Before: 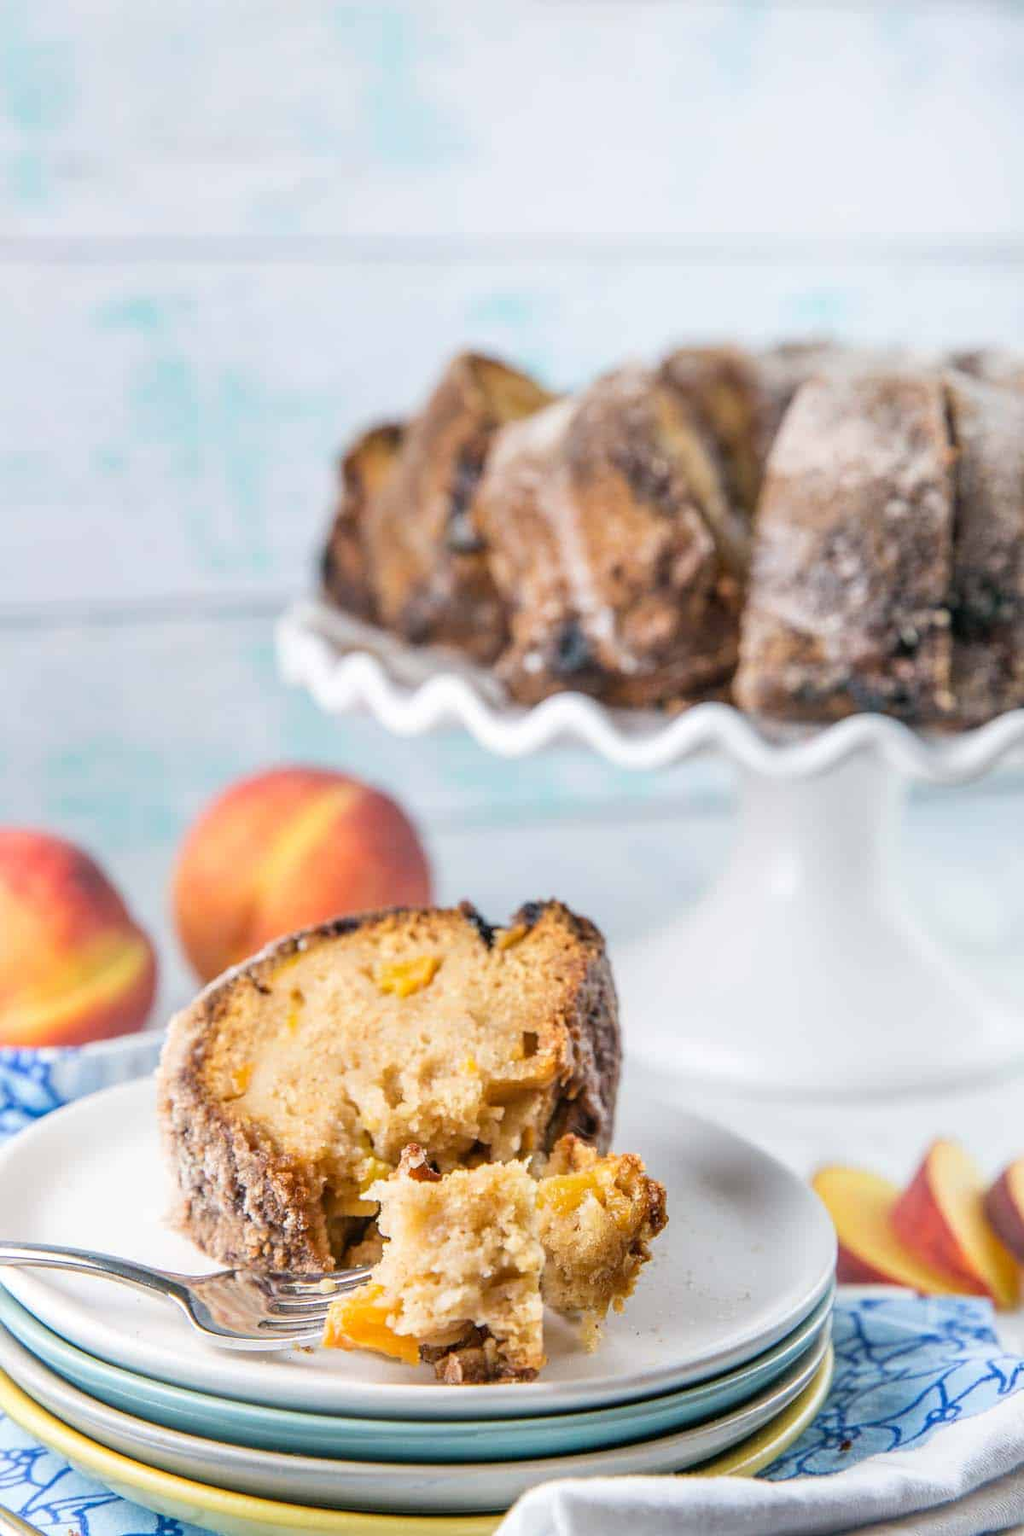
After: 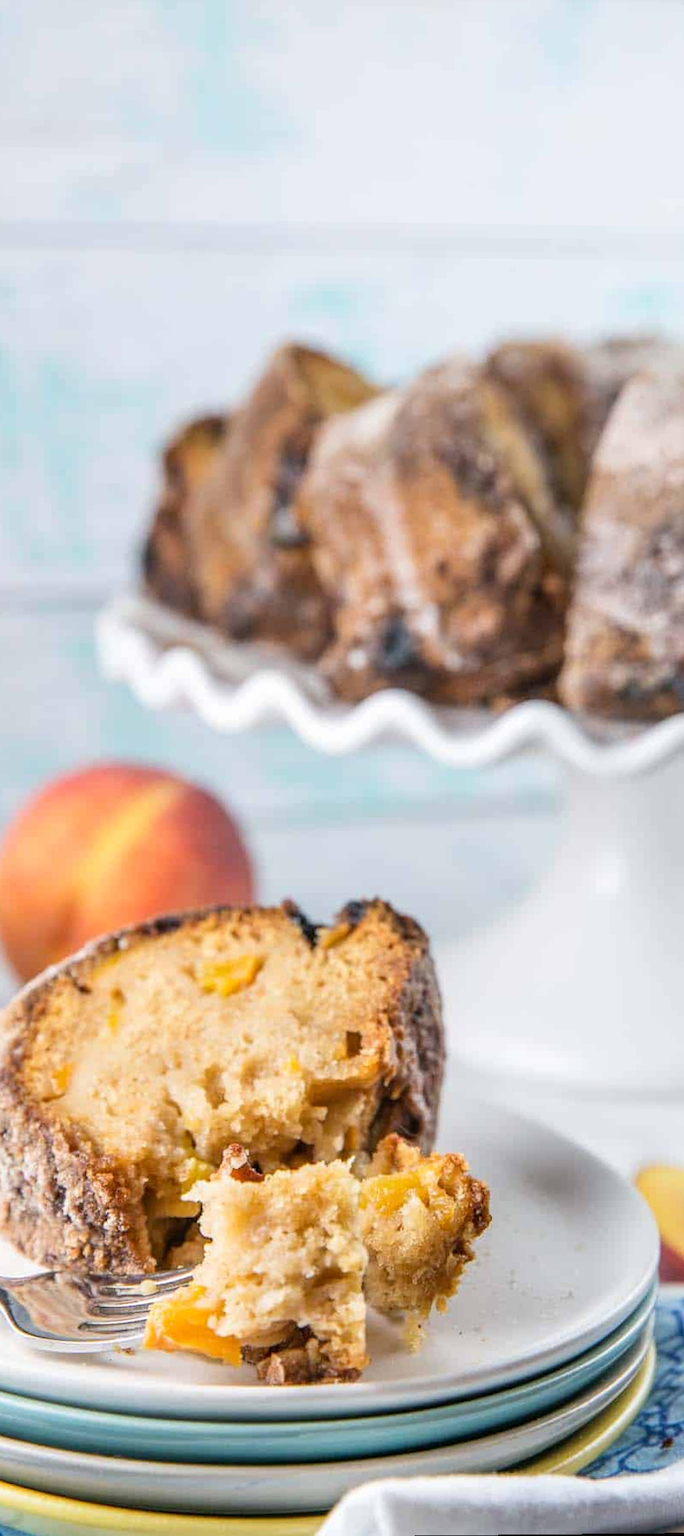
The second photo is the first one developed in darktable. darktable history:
rotate and perspective: rotation 0.174°, lens shift (vertical) 0.013, lens shift (horizontal) 0.019, shear 0.001, automatic cropping original format, crop left 0.007, crop right 0.991, crop top 0.016, crop bottom 0.997
tone equalizer: on, module defaults
crop and rotate: left 17.732%, right 15.423%
